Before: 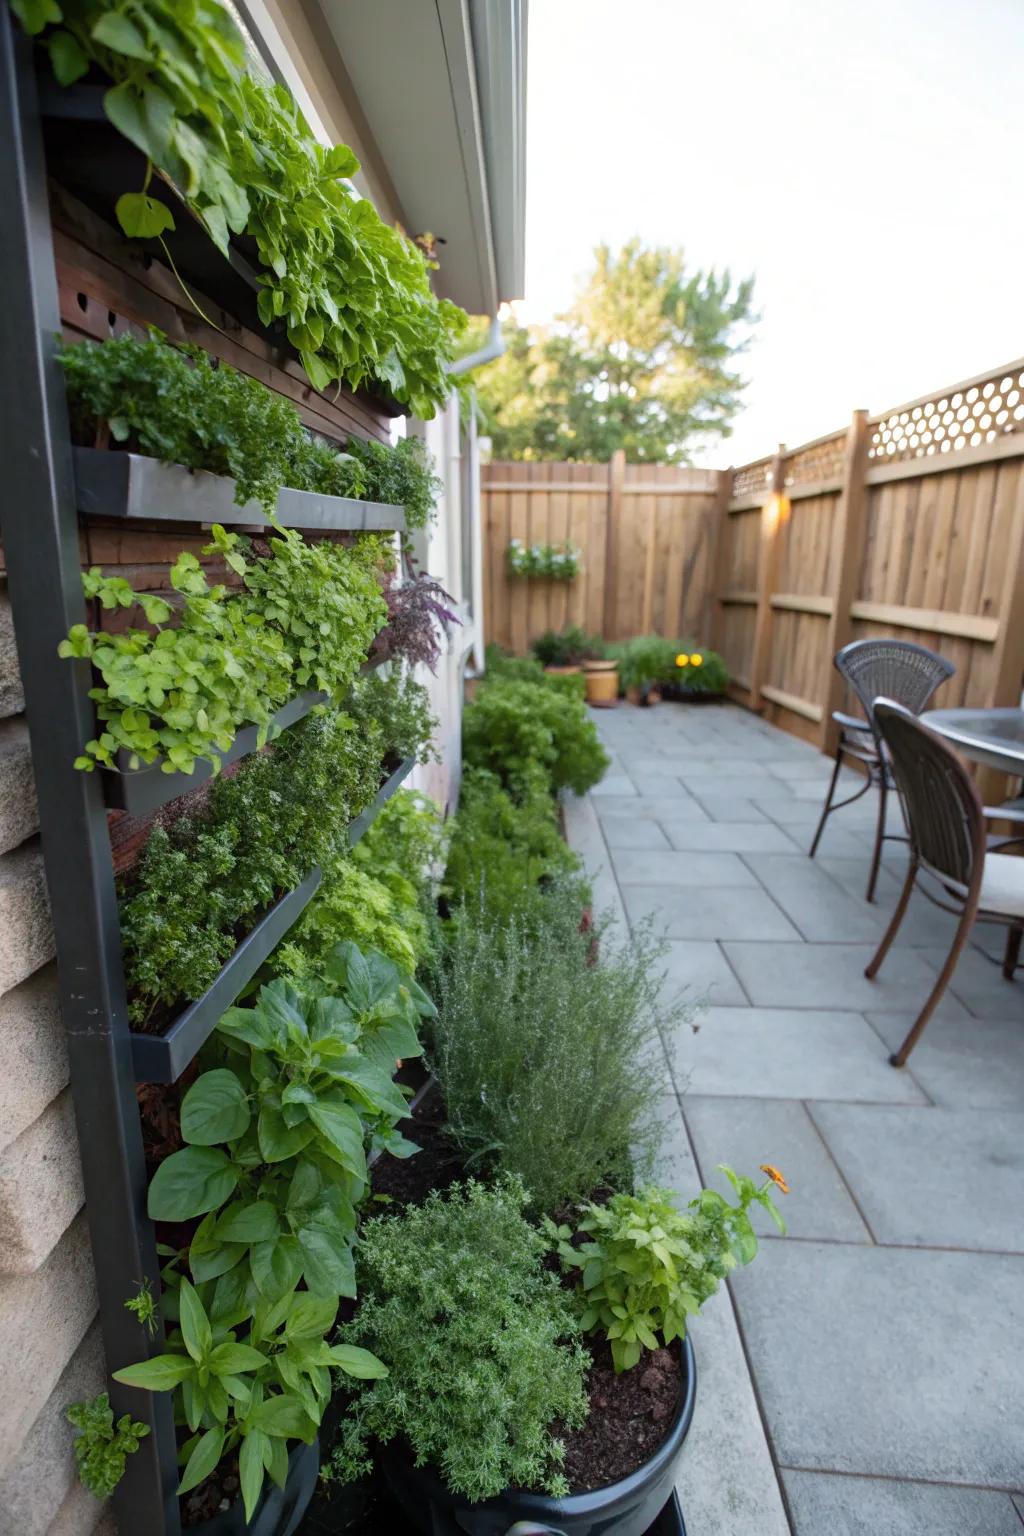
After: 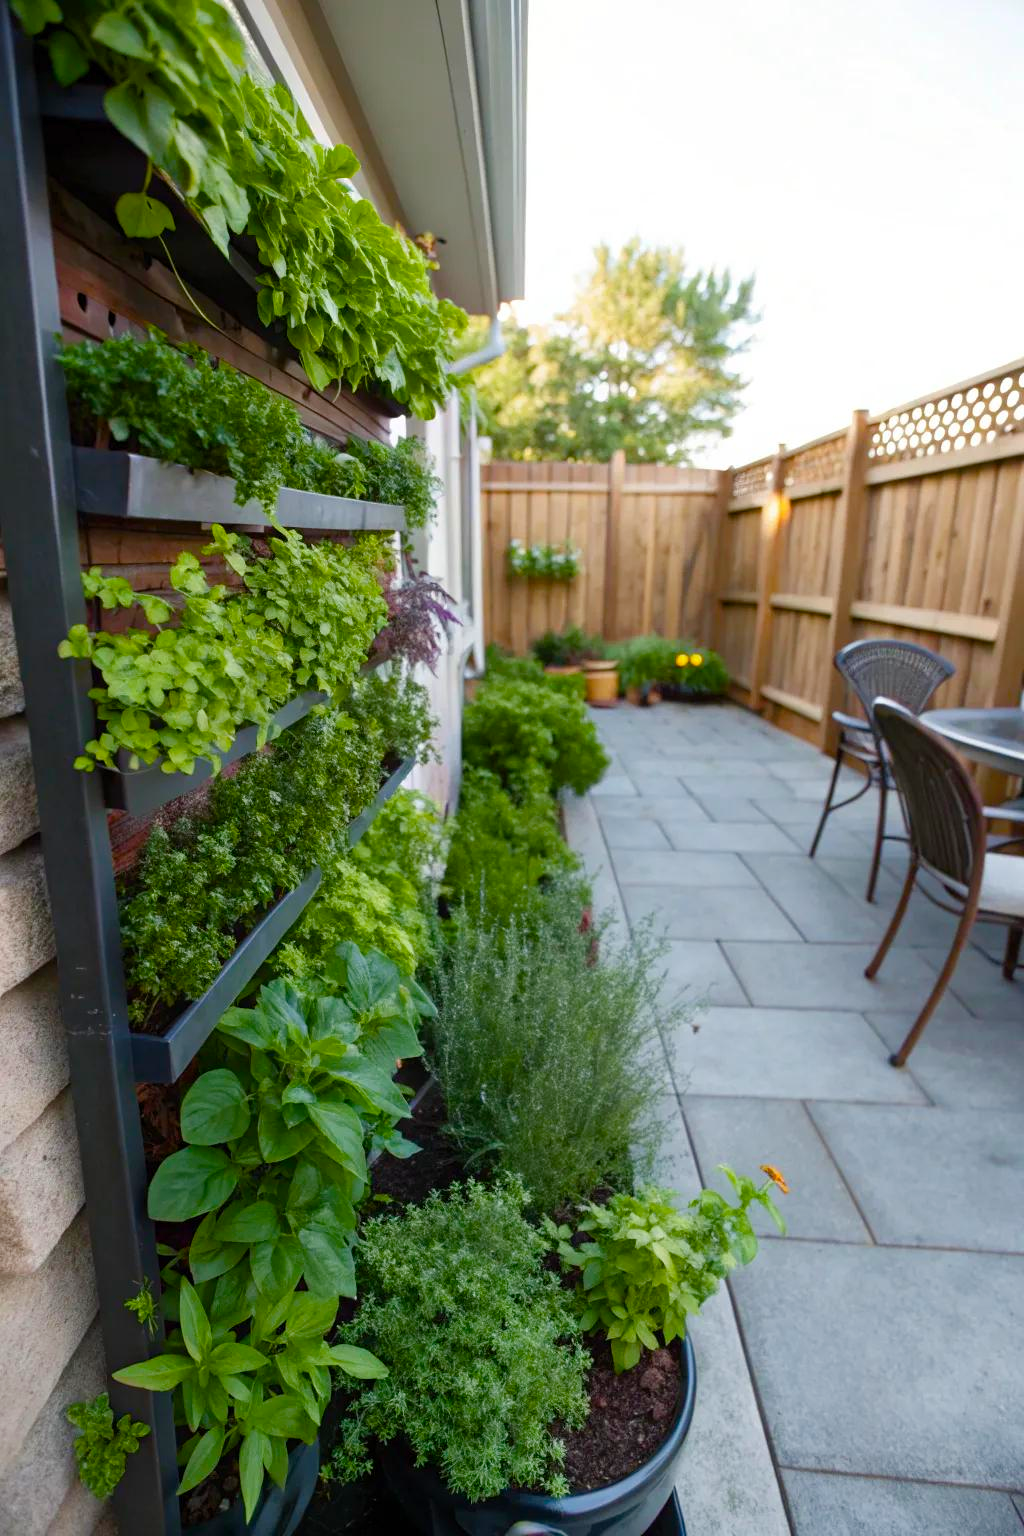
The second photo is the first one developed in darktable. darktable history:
color balance rgb: perceptual saturation grading › global saturation 25.83%, perceptual saturation grading › highlights -27.845%, perceptual saturation grading › shadows 34.143%, global vibrance 20%
